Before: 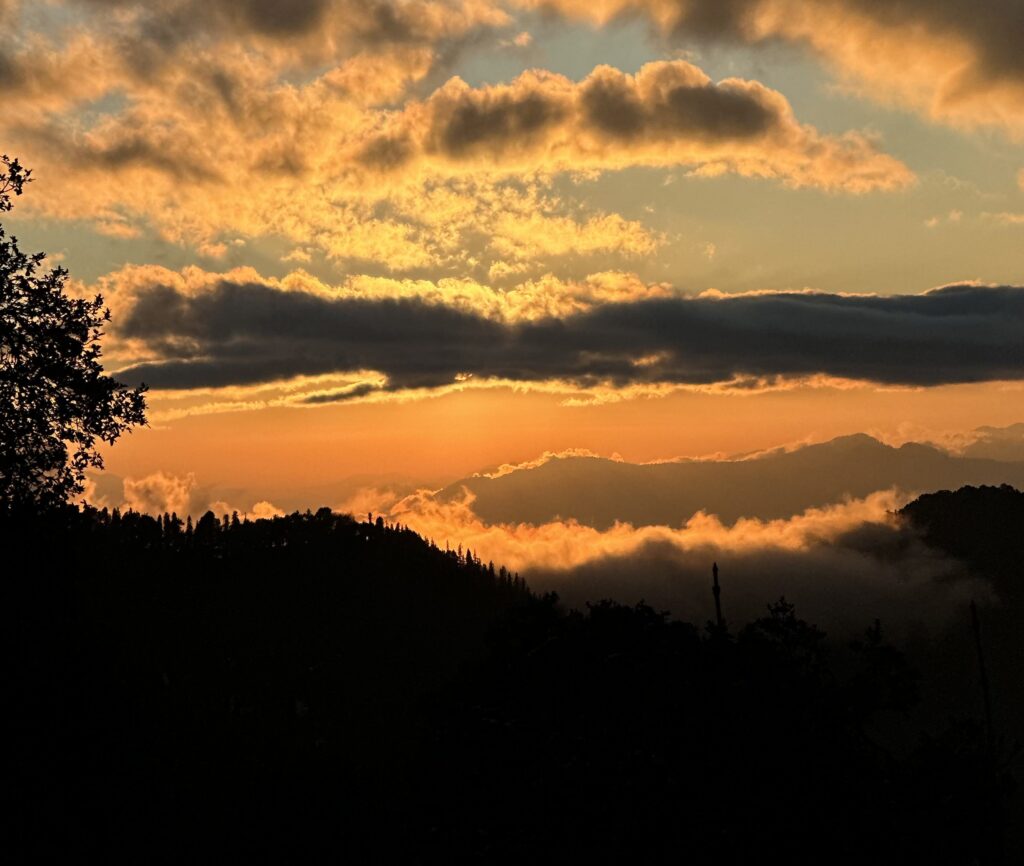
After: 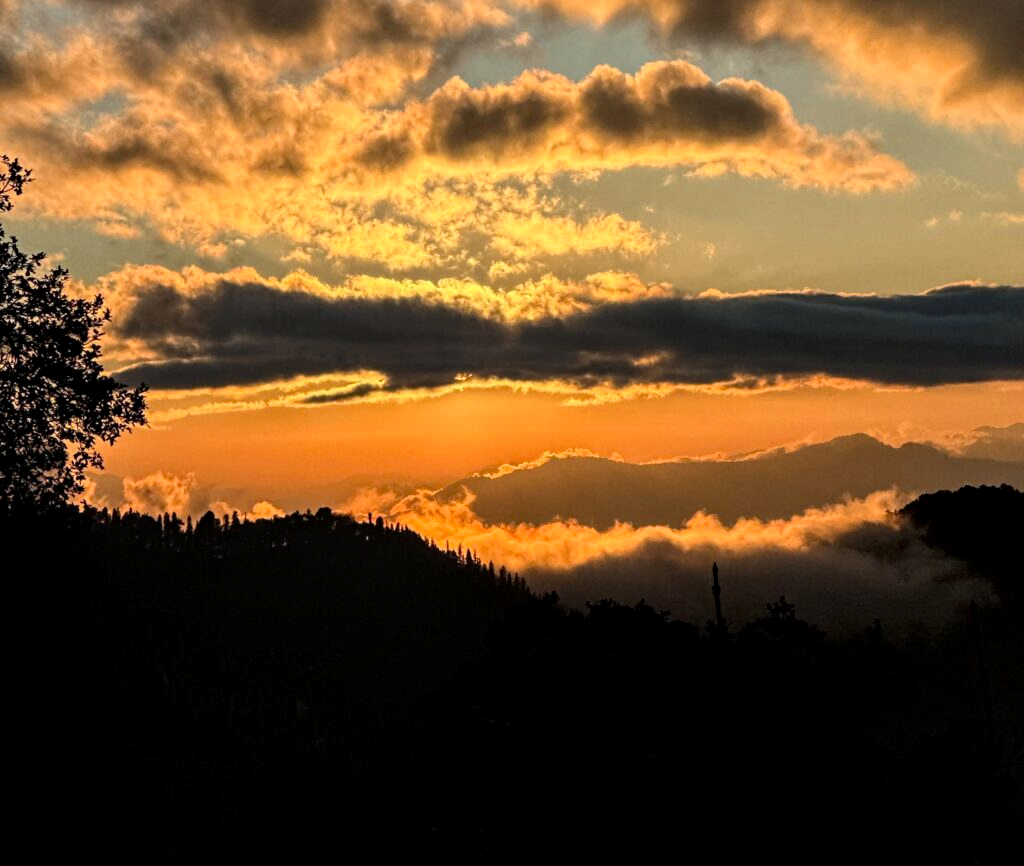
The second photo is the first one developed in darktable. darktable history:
local contrast: detail 142%
white balance: red 0.98, blue 1.034
